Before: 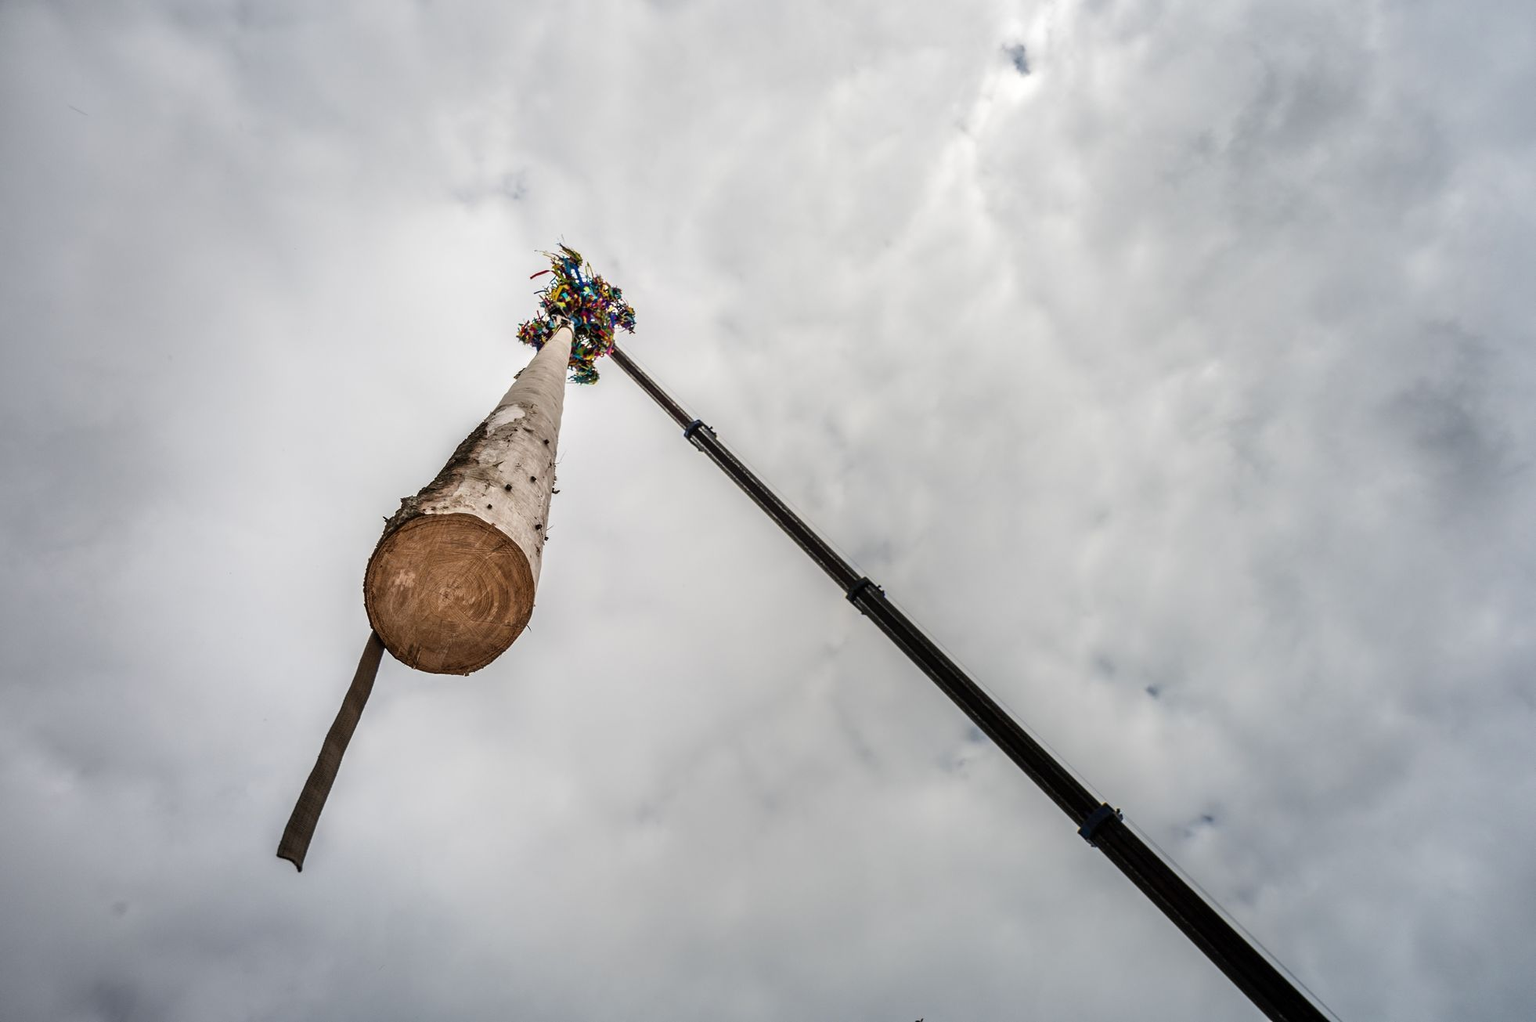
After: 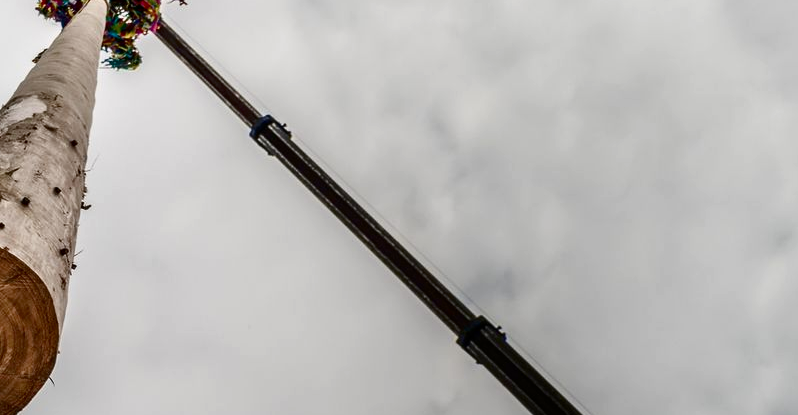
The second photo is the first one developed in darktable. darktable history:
contrast brightness saturation: contrast 0.116, brightness -0.116, saturation 0.204
color balance rgb: perceptual saturation grading › global saturation -9.614%, perceptual saturation grading › highlights -26.95%, perceptual saturation grading › shadows 21.538%, global vibrance 20%
exposure: exposure -0.04 EV, compensate exposure bias true, compensate highlight preservation false
crop: left 31.822%, top 32.268%, right 27.465%, bottom 35.862%
